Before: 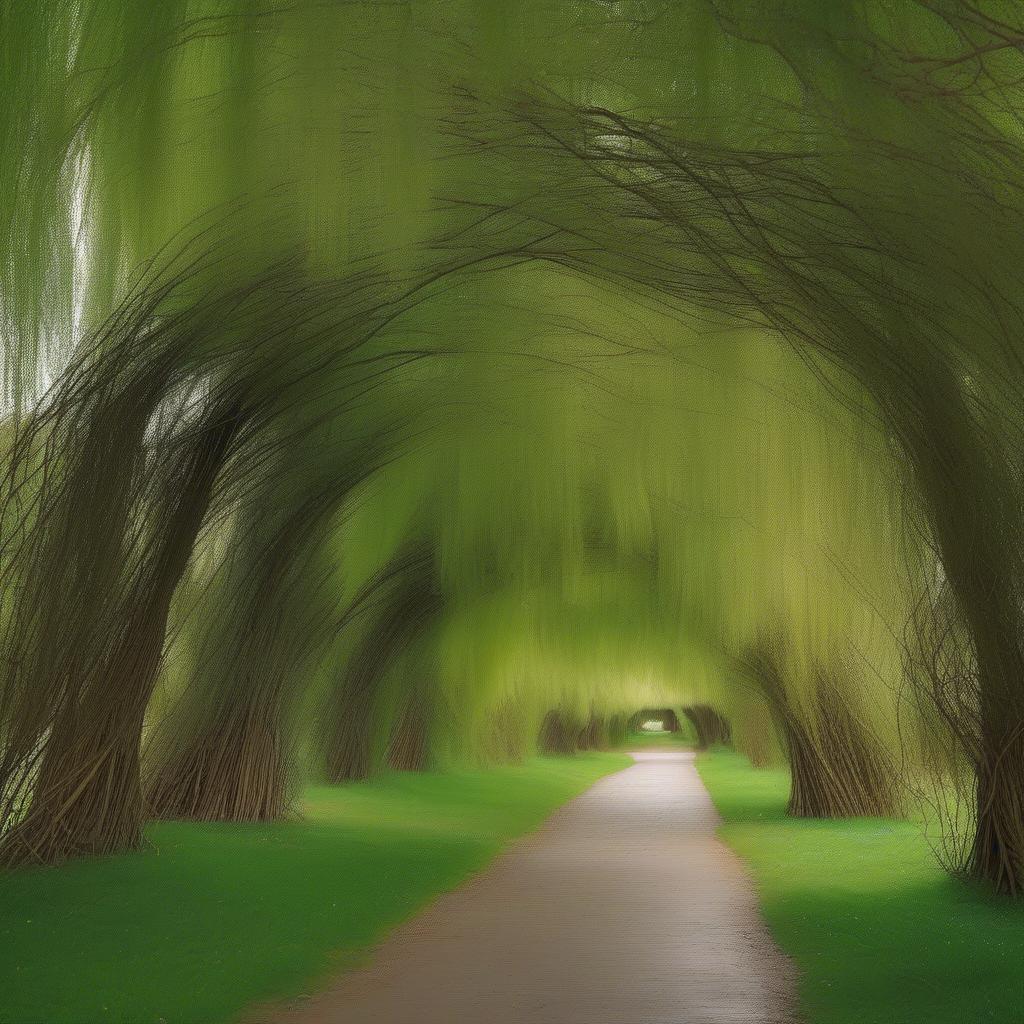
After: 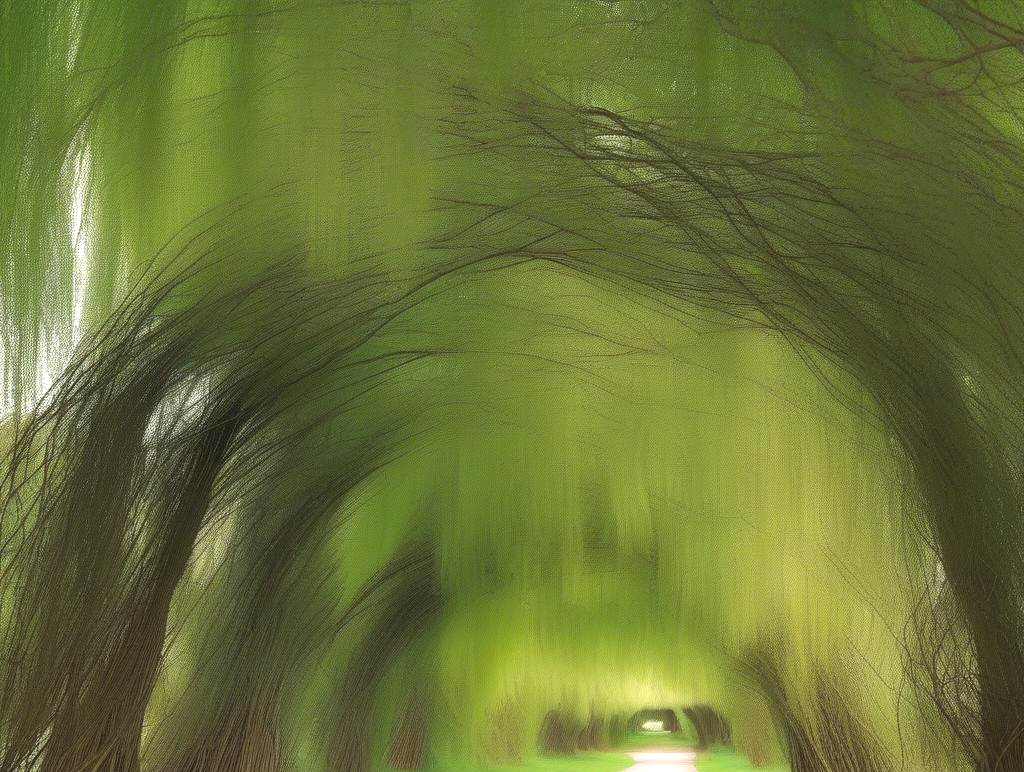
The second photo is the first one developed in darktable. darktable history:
exposure: black level correction 0, exposure 0.702 EV, compensate highlight preservation false
crop: bottom 24.524%
color balance rgb: perceptual saturation grading › global saturation 0.602%
